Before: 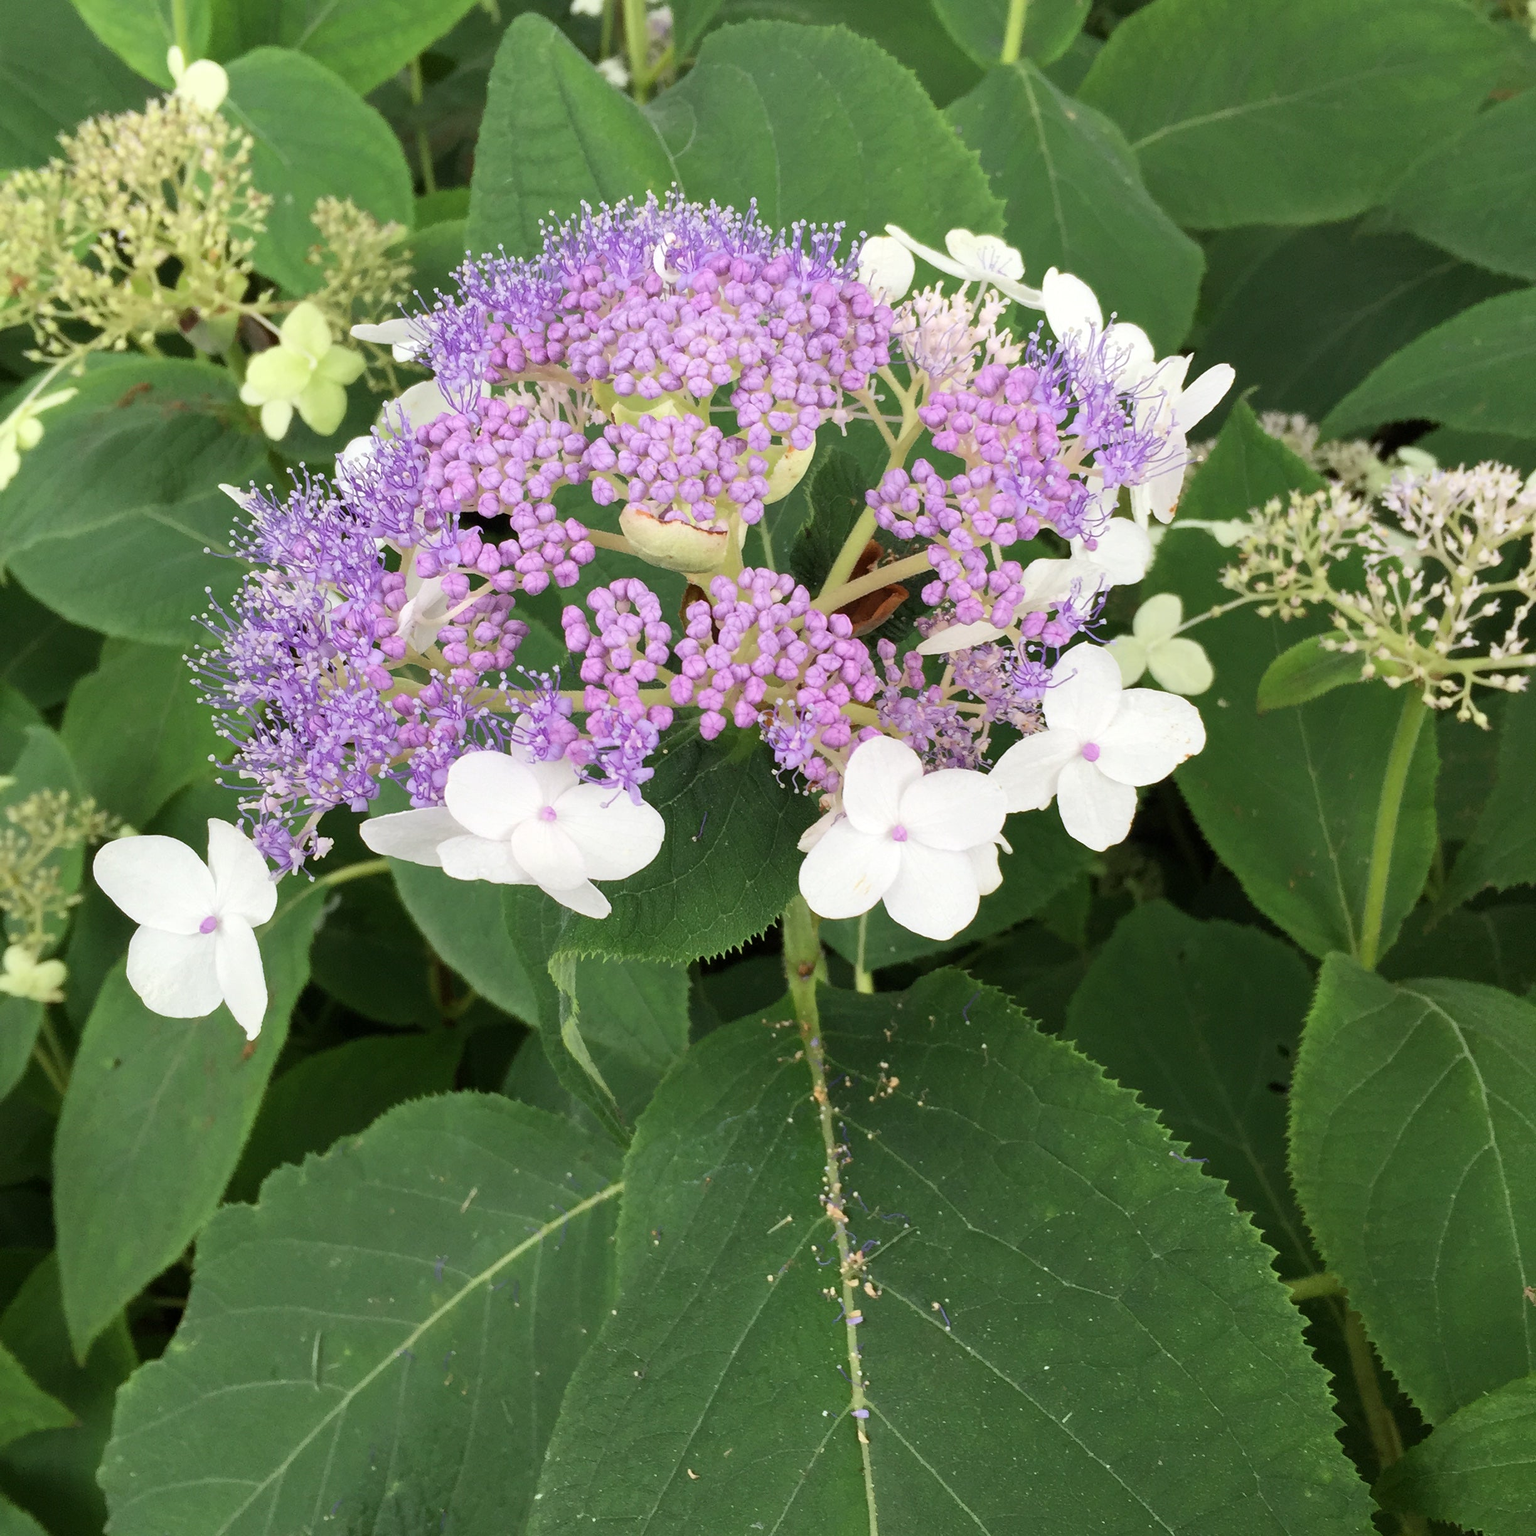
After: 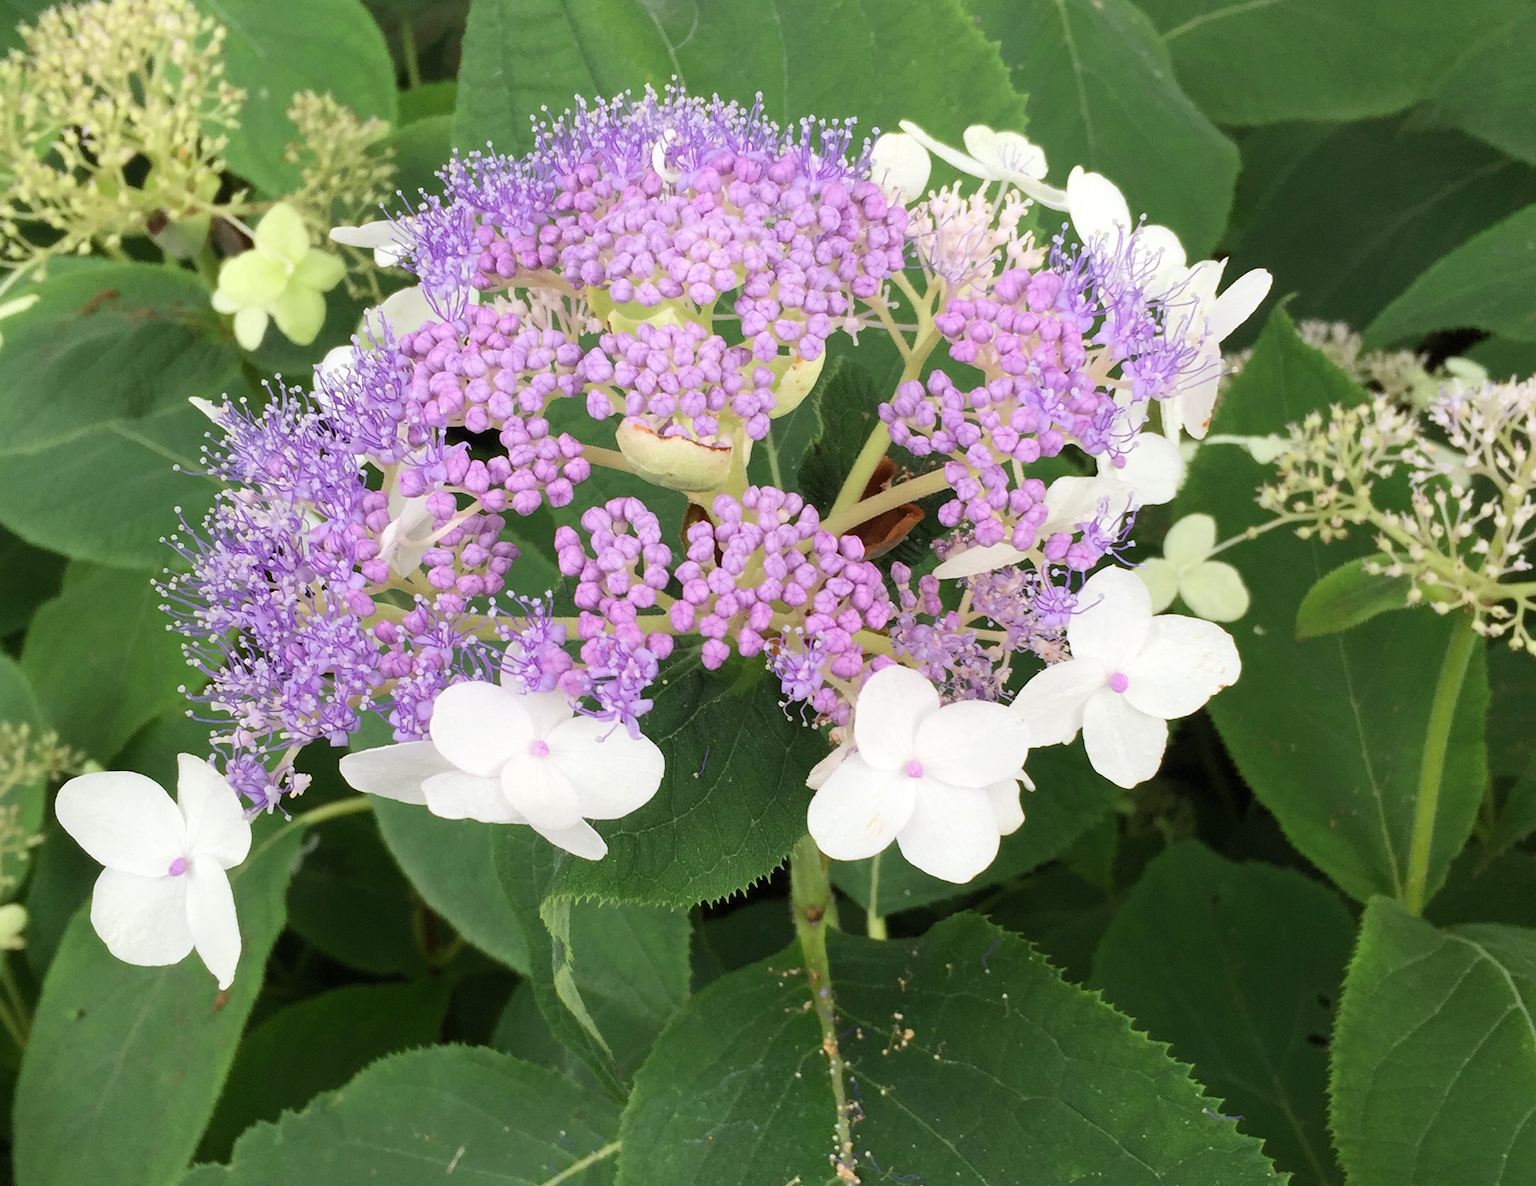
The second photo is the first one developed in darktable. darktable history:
crop: left 2.737%, top 7.287%, right 3.421%, bottom 20.179%
fill light: on, module defaults
shadows and highlights: shadows -23.08, highlights 46.15, soften with gaussian
color balance rgb: global vibrance 10%
